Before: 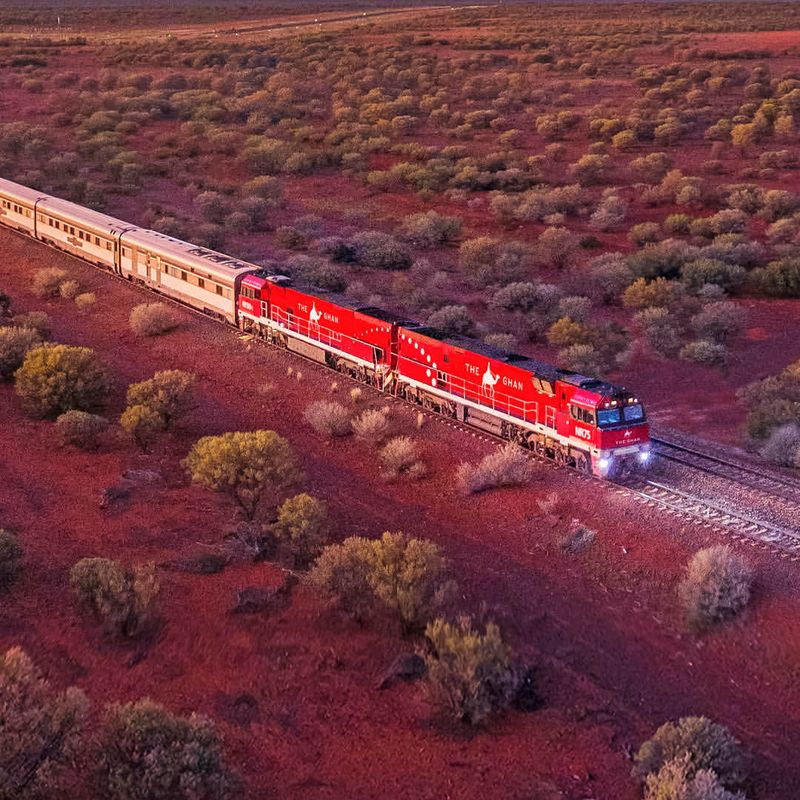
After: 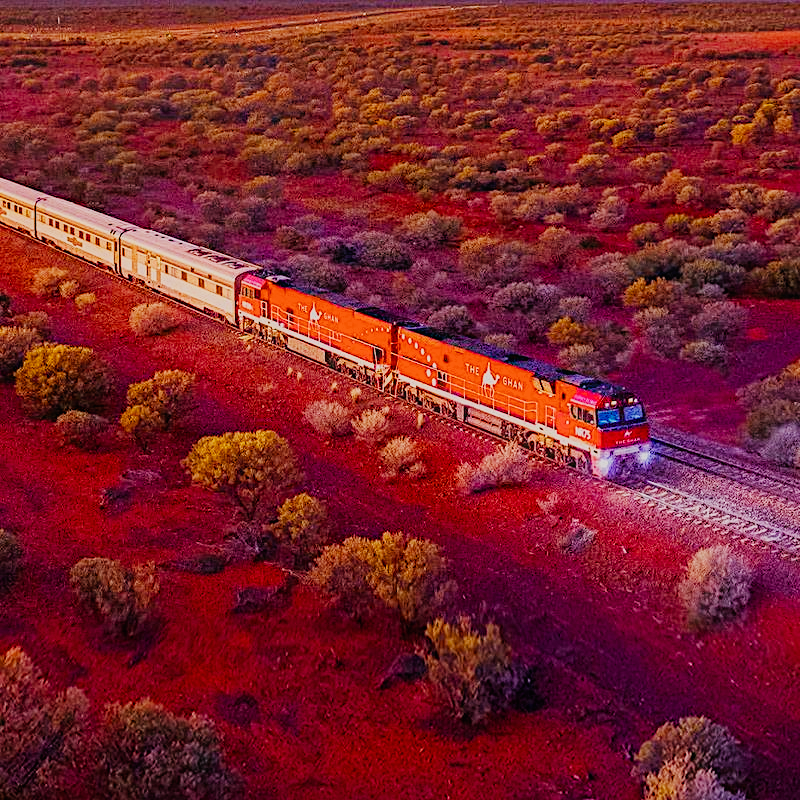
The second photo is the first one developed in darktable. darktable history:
sigmoid "smooth": skew -0.2, preserve hue 0%, red attenuation 0.1, red rotation 0.035, green attenuation 0.1, green rotation -0.017, blue attenuation 0.15, blue rotation -0.052, base primaries Rec2020
contrast equalizer "soft": y [[0.5, 0.488, 0.462, 0.461, 0.491, 0.5], [0.5 ×6], [0.5 ×6], [0 ×6], [0 ×6]]
color balance rgb: perceptual saturation grading › global saturation 20%, perceptual saturation grading › highlights -25%, perceptual saturation grading › shadows 25%, global vibrance 50%
color balance rgb "medium contrast": perceptual brilliance grading › highlights 20%, perceptual brilliance grading › mid-tones 10%, perceptual brilliance grading › shadows -20%
color equalizer "cinematic": saturation › orange 1.11, saturation › yellow 1.11, saturation › cyan 1.11, saturation › blue 1.17, hue › red 6.83, hue › orange -14.63, hue › yellow -10.73, hue › blue -10.73, brightness › red 1.16, brightness › orange 1.24, brightness › yellow 1.11, brightness › green 0.86, brightness › blue 0.801, brightness › lavender 1.04, brightness › magenta 0.983 | blend: blend mode normal, opacity 50%; mask: uniform (no mask)
diffuse or sharpen "sharpen demosaicing: AA filter": edge sensitivity 1, 1st order anisotropy 100%, 2nd order anisotropy 100%, 3rd order anisotropy 100%, 4th order anisotropy 100%, 1st order speed -25%, 2nd order speed -25%, 3rd order speed -25%, 4th order speed -25%
diffuse or sharpen "diffusion": radius span 100, 1st order speed 50%, 2nd order speed 50%, 3rd order speed 50%, 4th order speed 50% | blend: blend mode normal, opacity 10%; mask: uniform (no mask)
haze removal: strength -0.1, adaptive false
exposure "magic lantern defaults": compensate highlight preservation false
